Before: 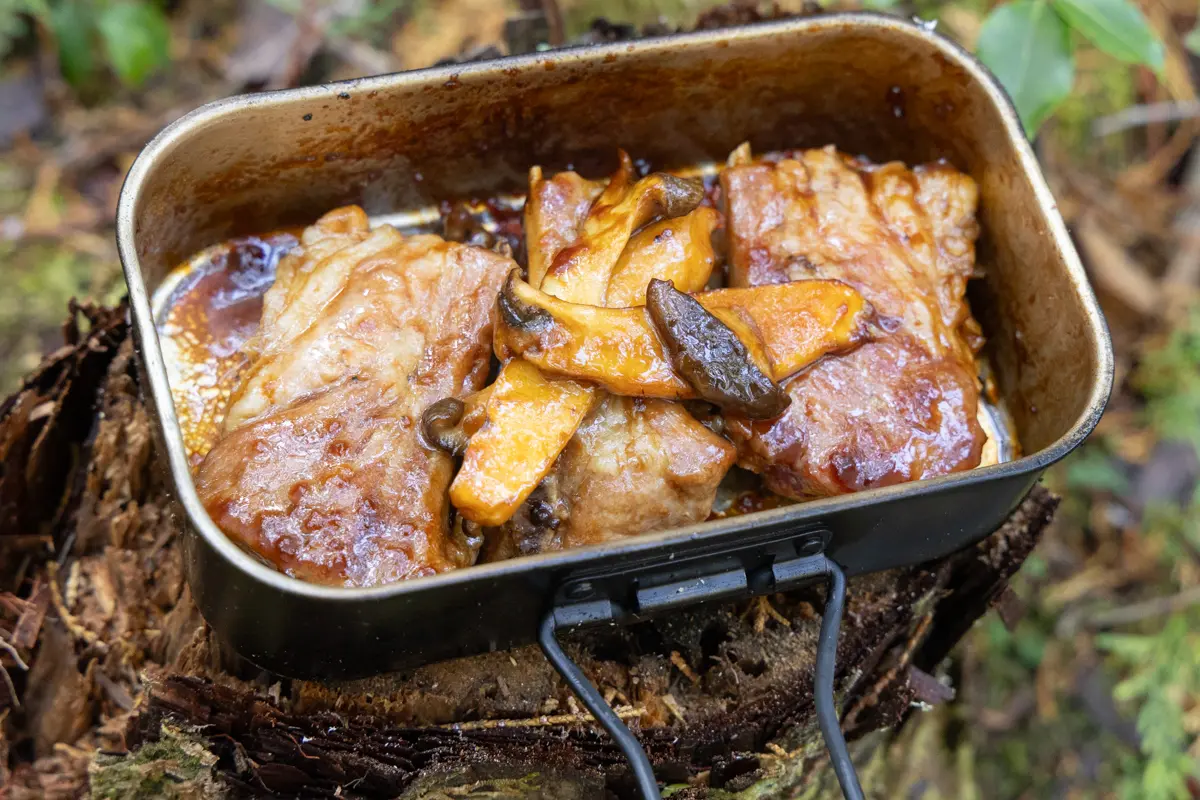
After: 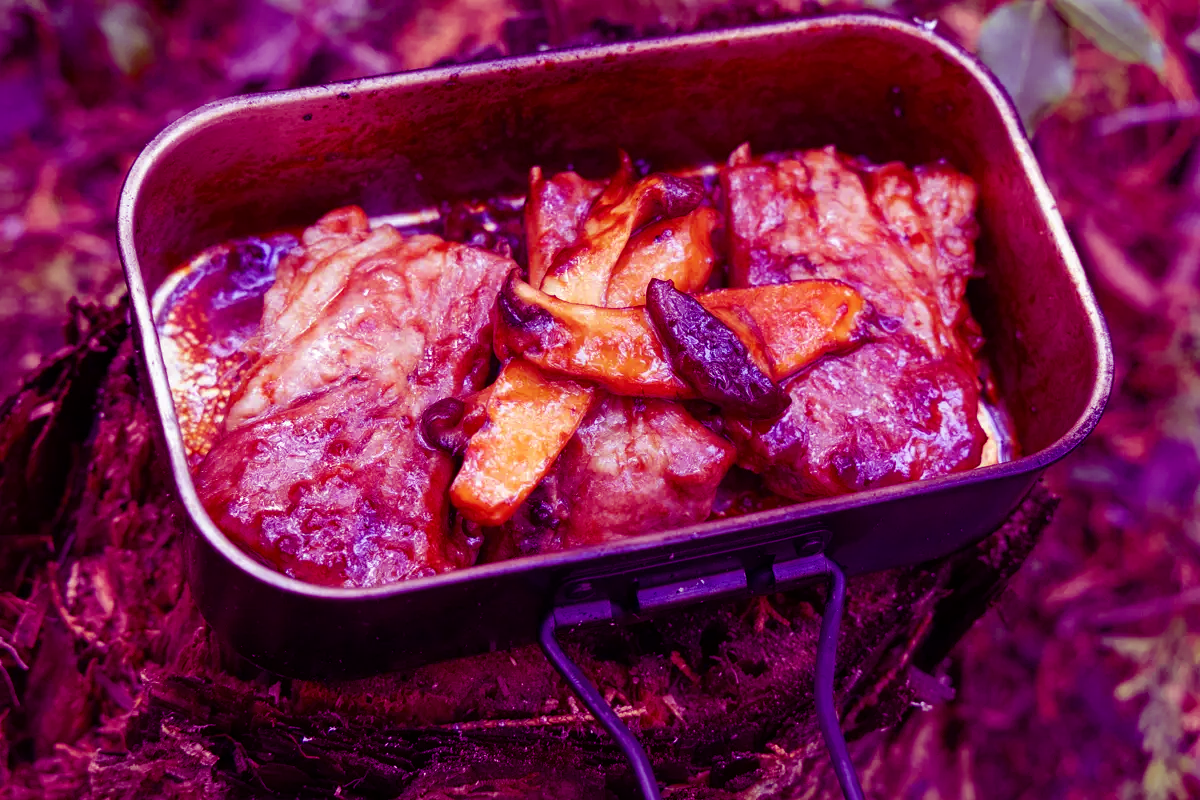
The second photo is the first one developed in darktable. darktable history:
color balance: lift [1, 1, 0.101, 1]
